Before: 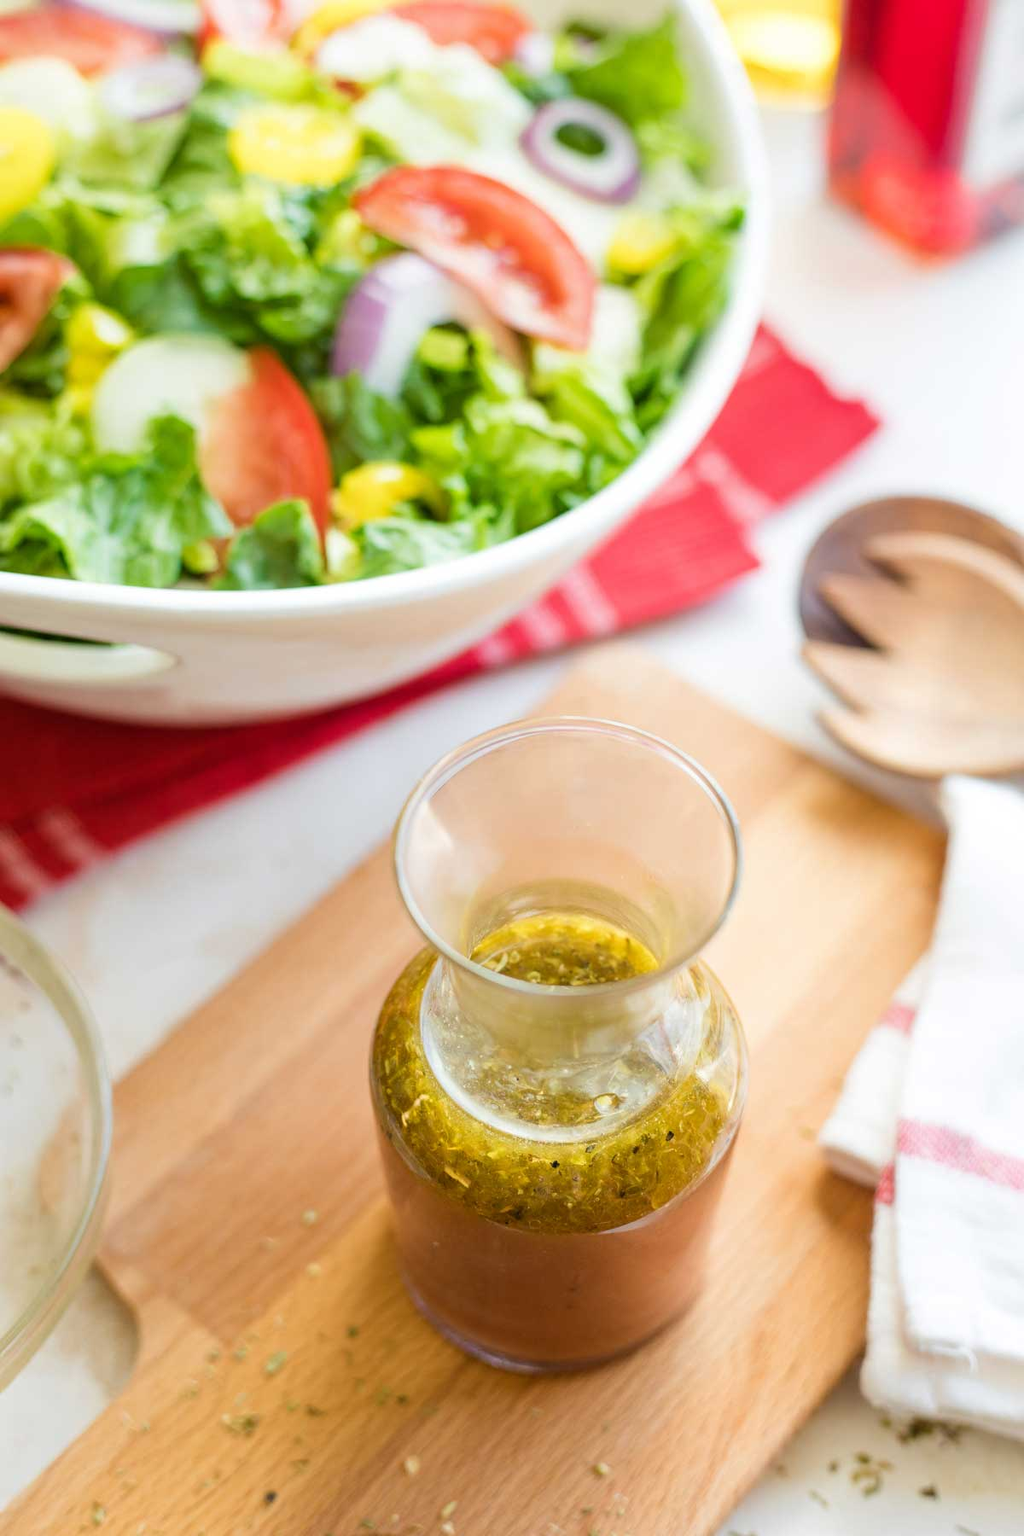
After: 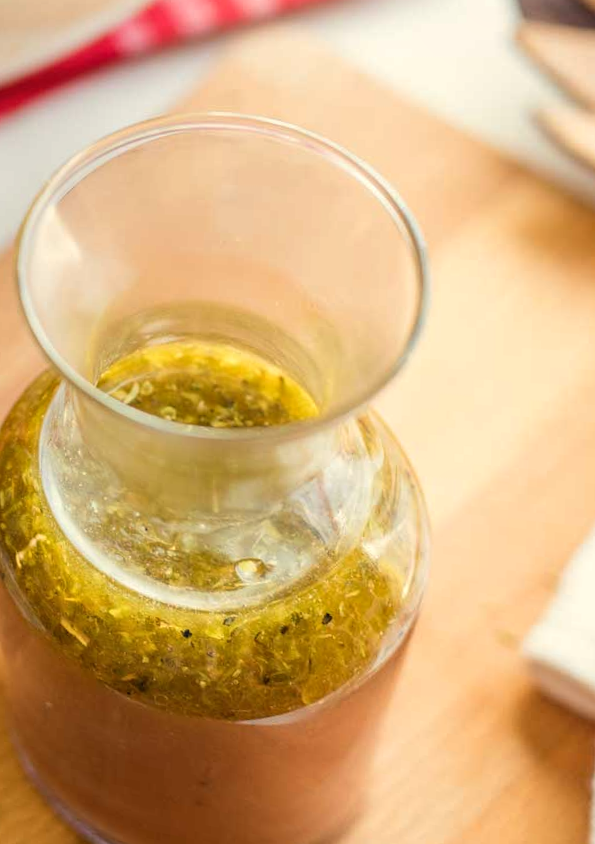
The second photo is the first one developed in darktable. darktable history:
rotate and perspective: rotation 1.69°, lens shift (vertical) -0.023, lens shift (horizontal) -0.291, crop left 0.025, crop right 0.988, crop top 0.092, crop bottom 0.842
white balance: red 1.029, blue 0.92
crop: left 29.672%, top 41.786%, right 20.851%, bottom 3.487%
local contrast: detail 110%
